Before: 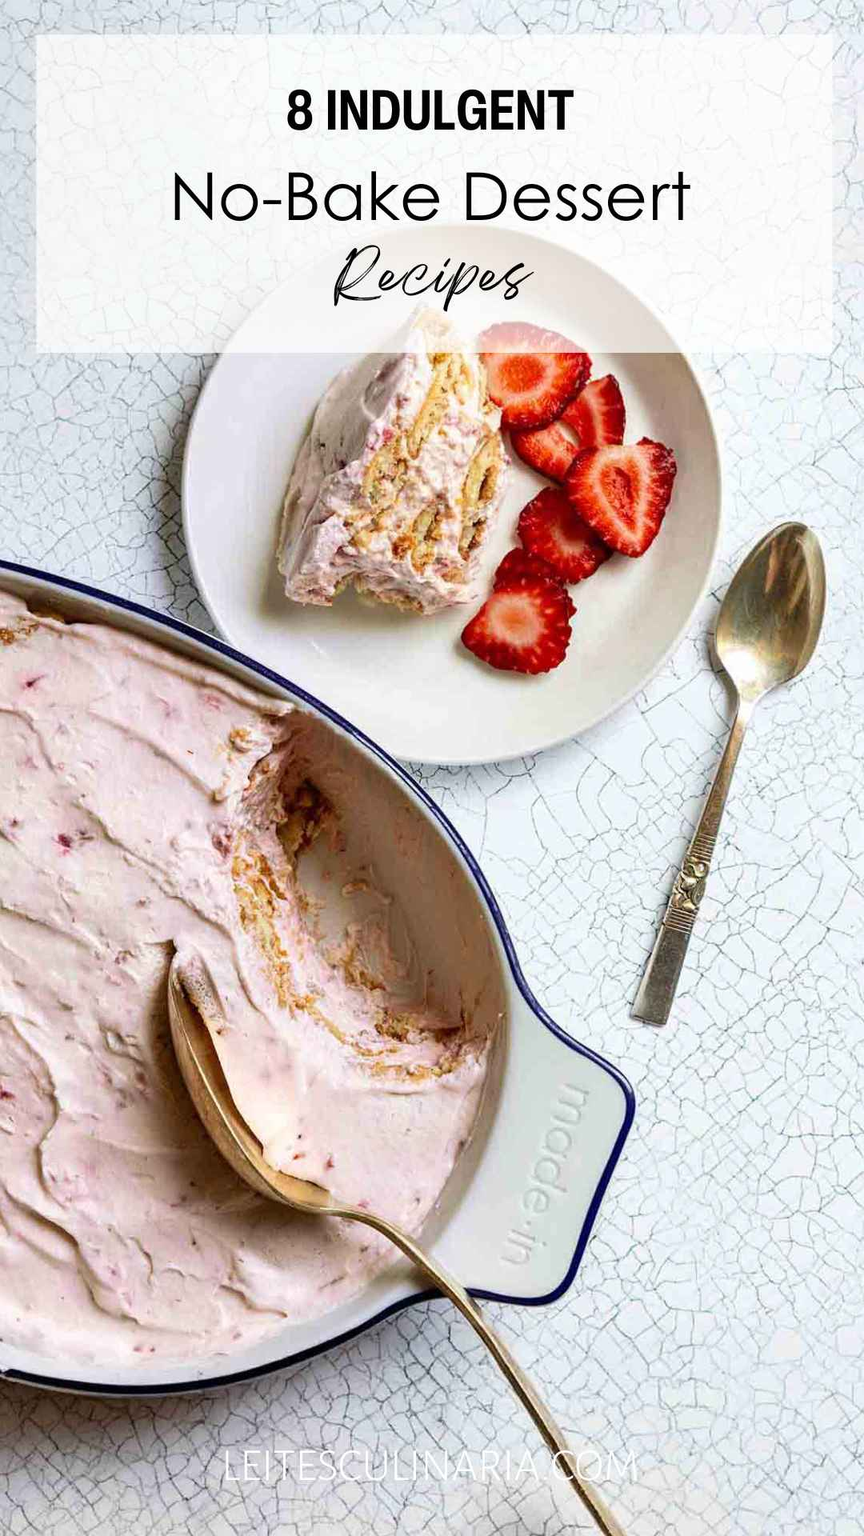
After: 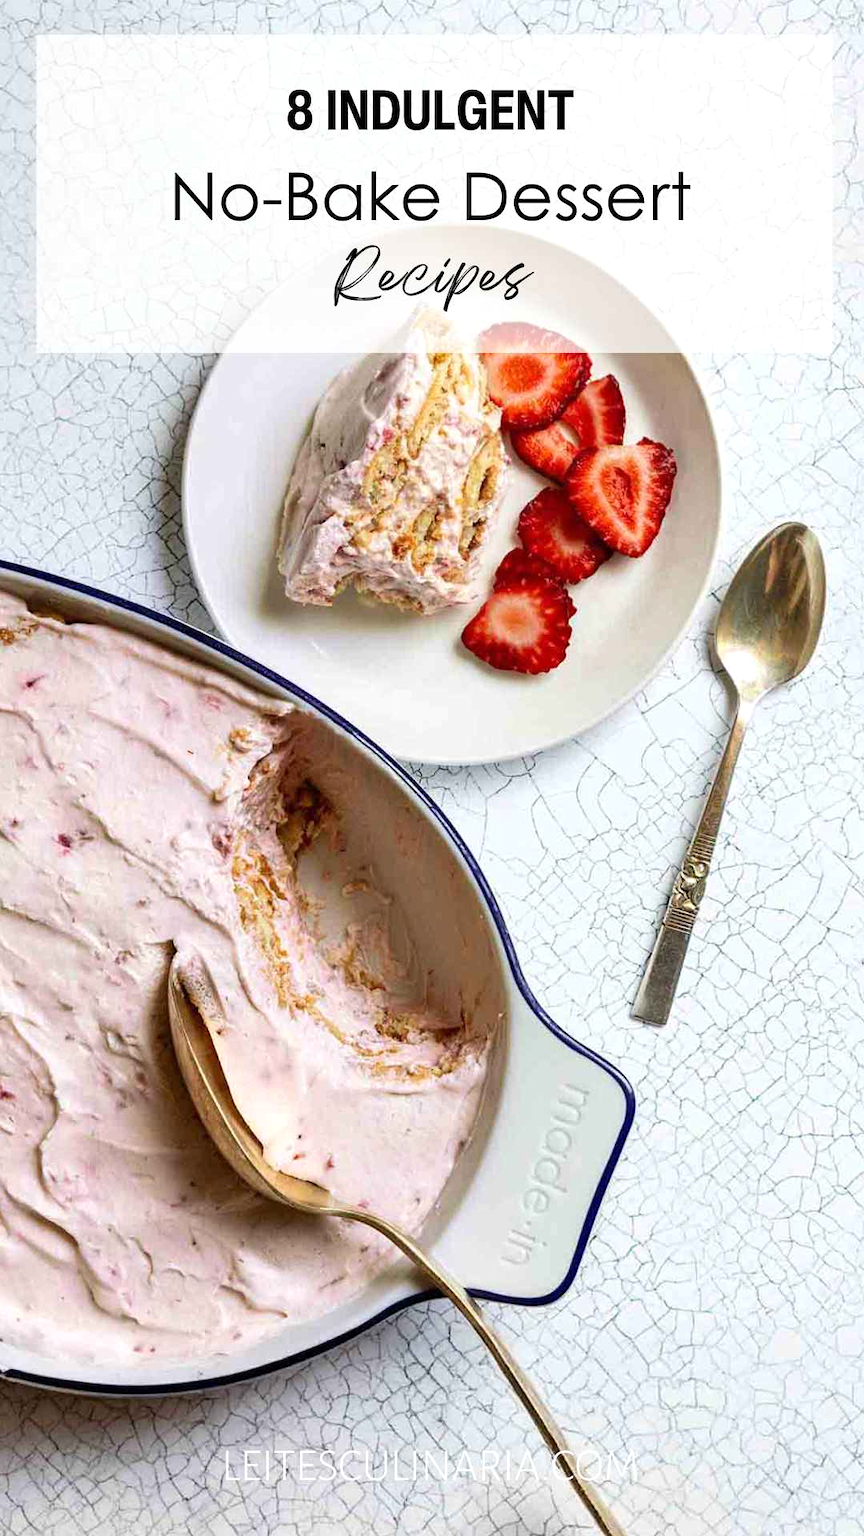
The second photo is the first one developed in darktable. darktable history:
exposure: exposure 0.084 EV, compensate highlight preservation false
